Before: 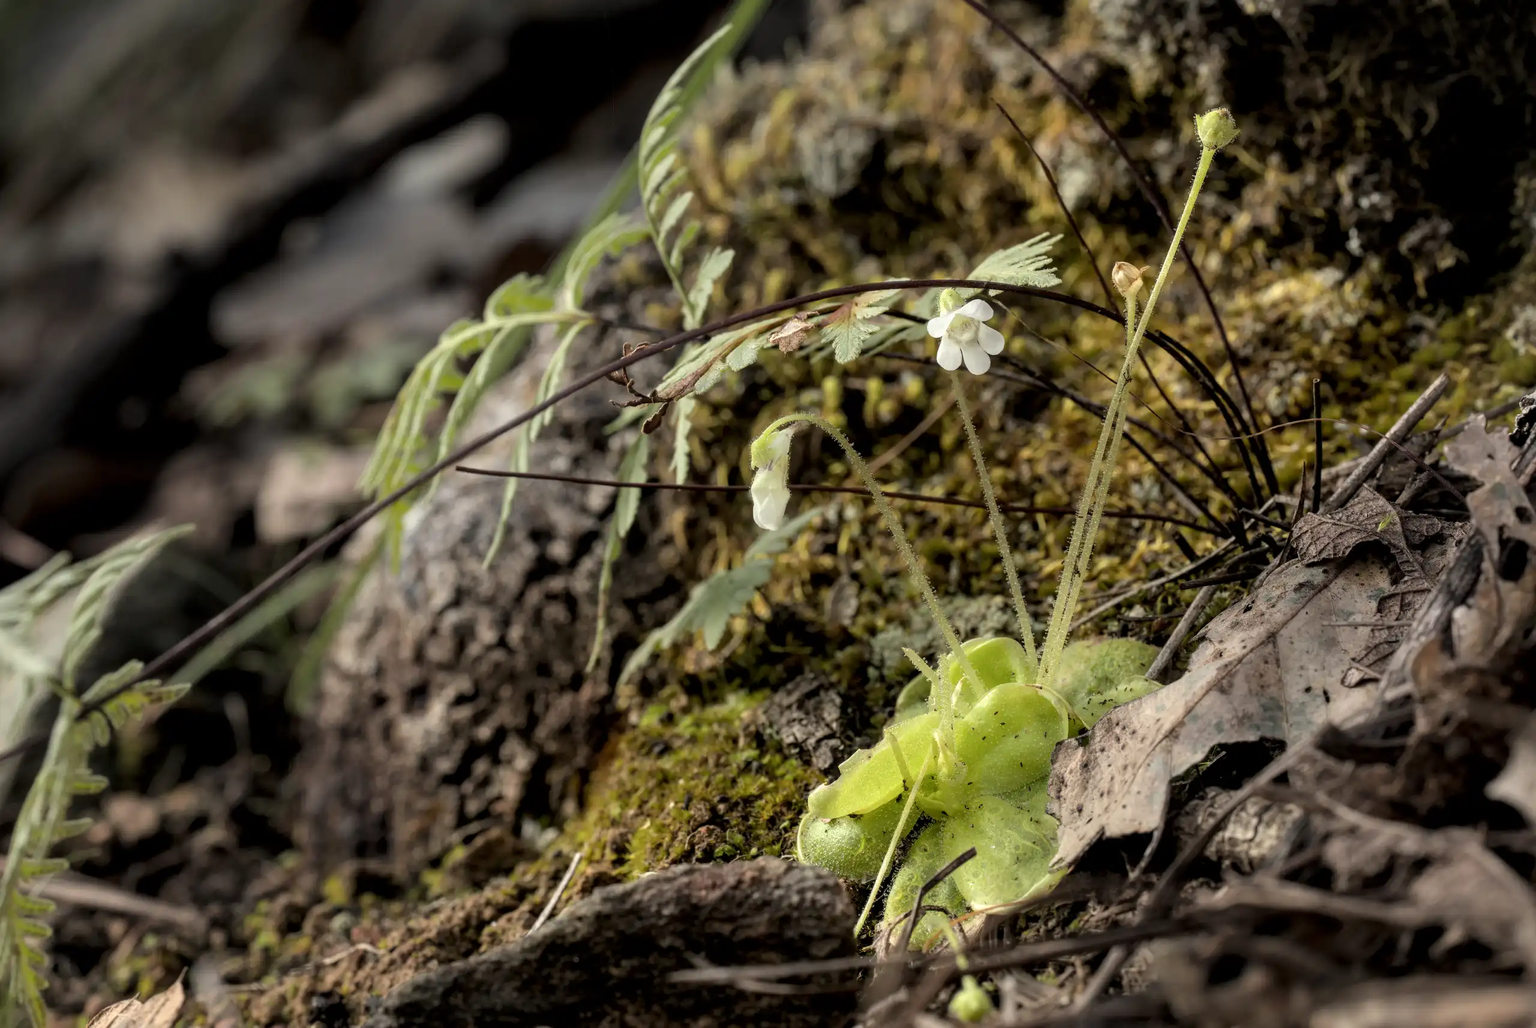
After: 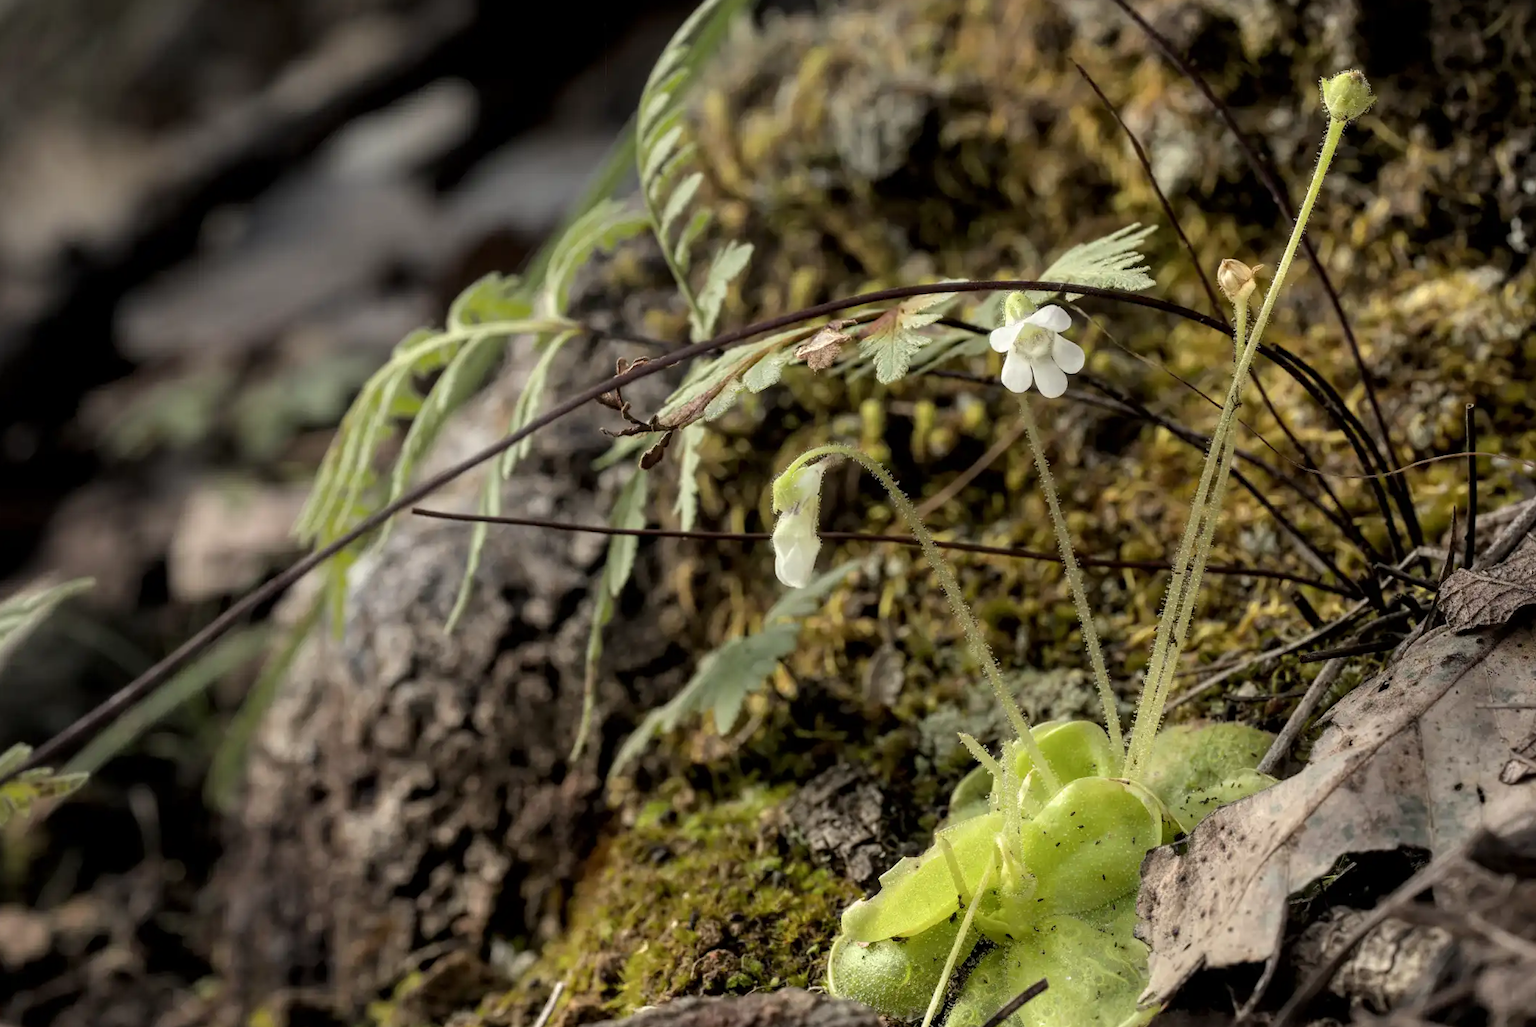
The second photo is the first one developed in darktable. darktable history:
exposure: compensate highlight preservation false
crop and rotate: left 7.196%, top 4.574%, right 10.605%, bottom 13.178%
rotate and perspective: rotation 0.192°, lens shift (horizontal) -0.015, crop left 0.005, crop right 0.996, crop top 0.006, crop bottom 0.99
